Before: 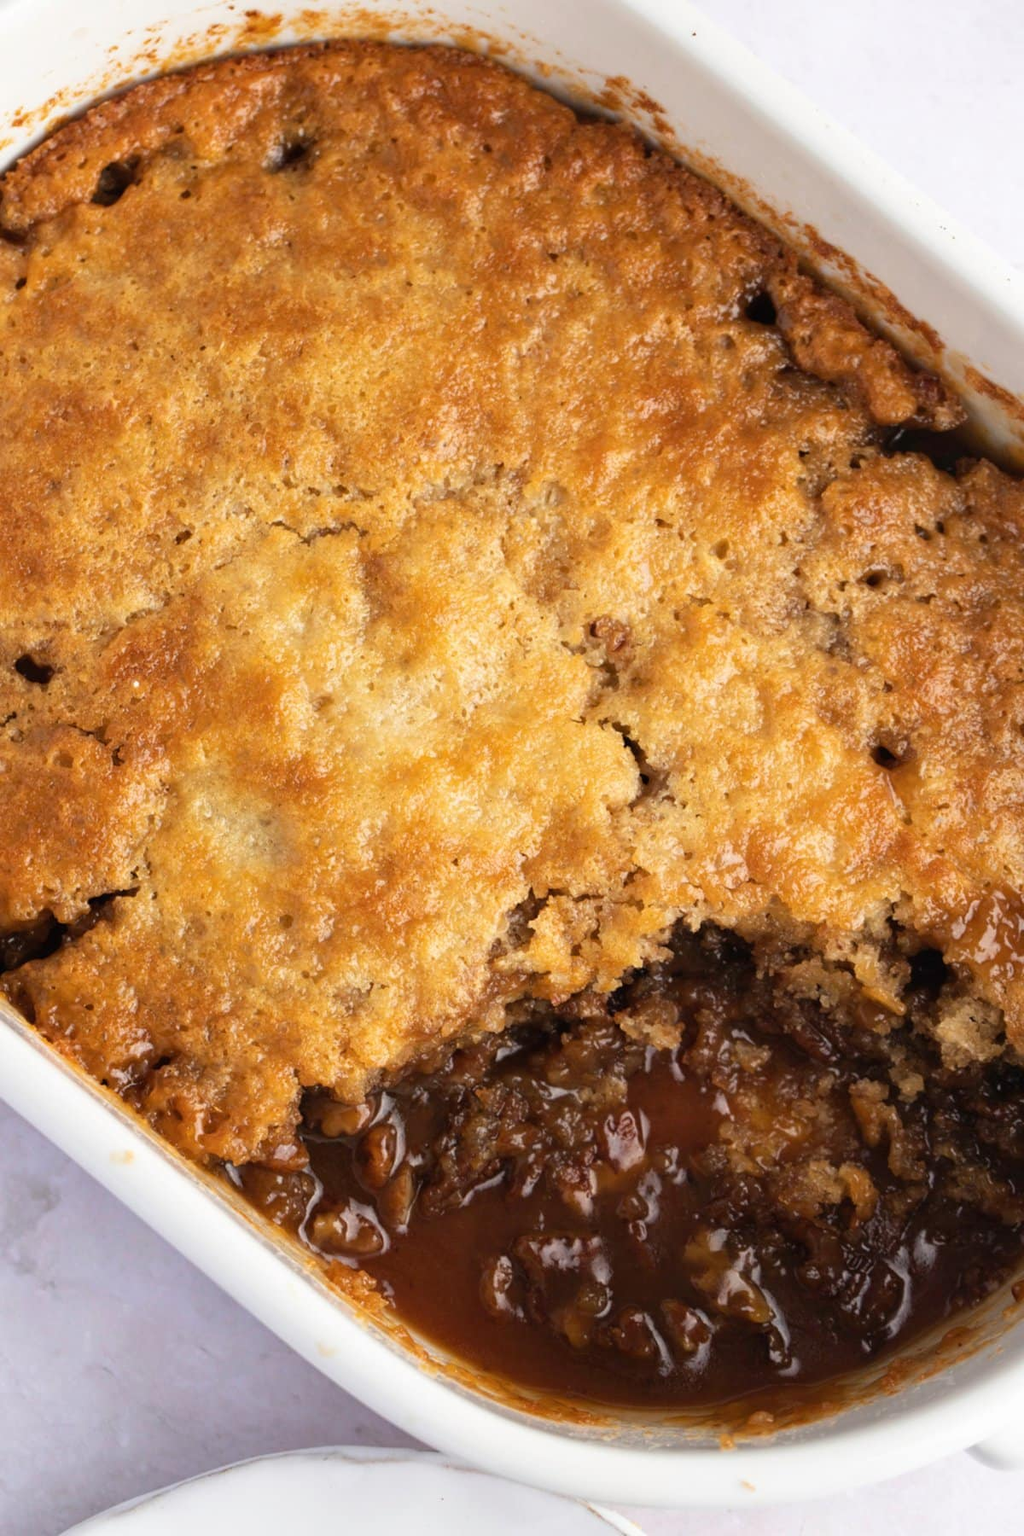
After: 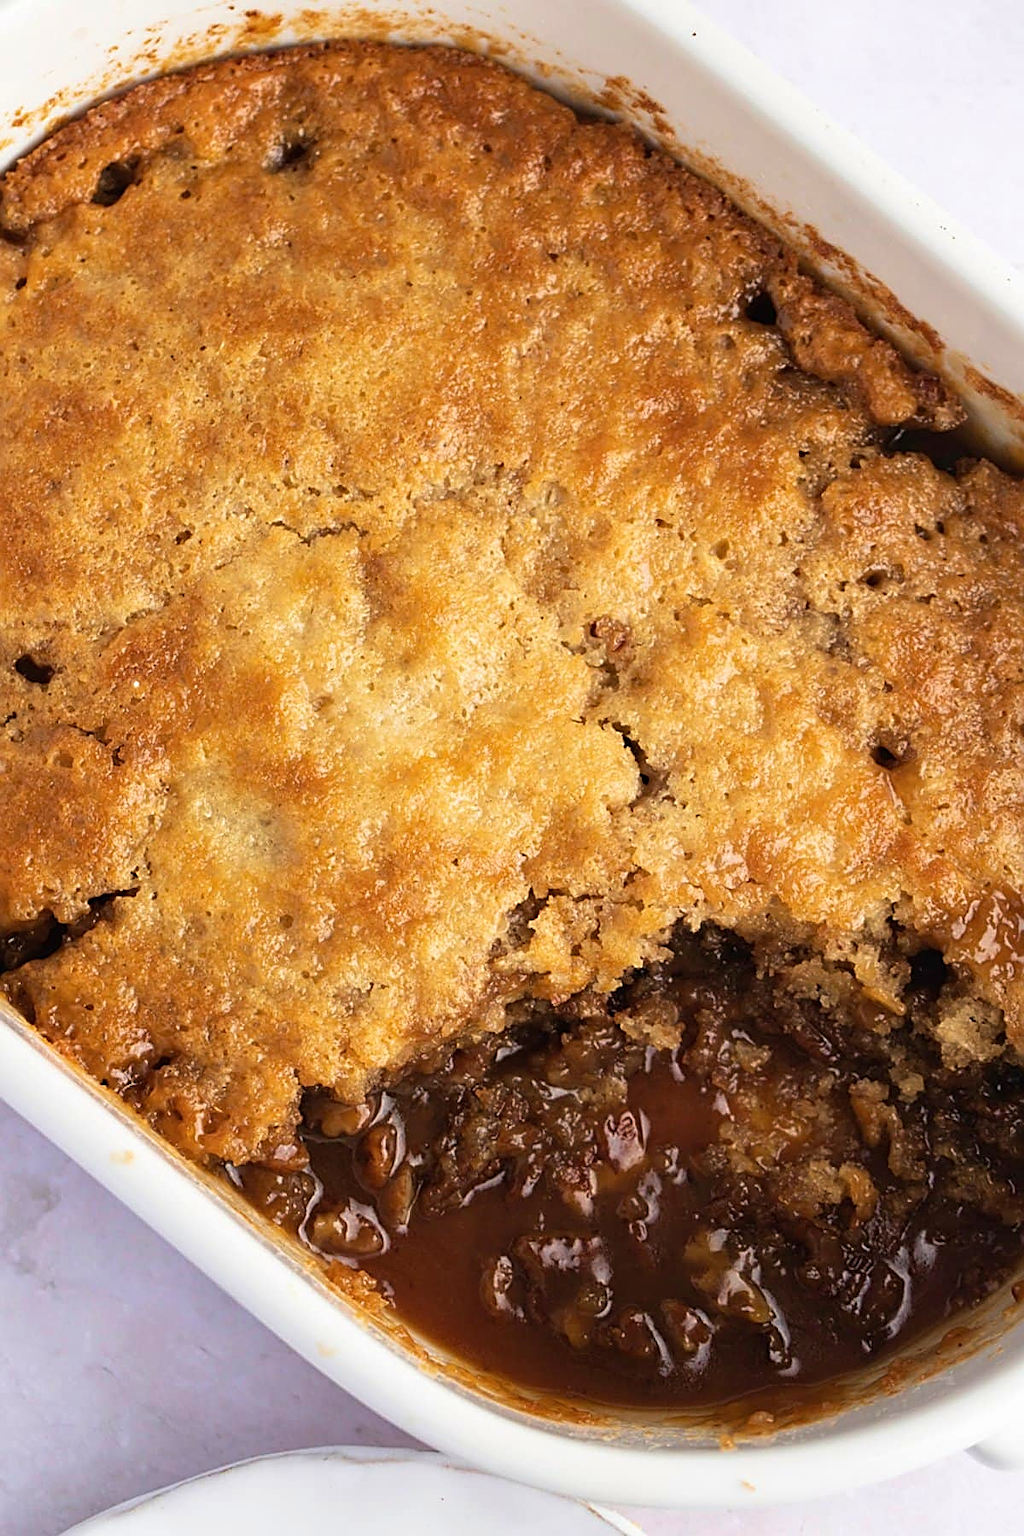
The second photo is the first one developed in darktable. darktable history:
sharpen: amount 0.912
velvia: on, module defaults
